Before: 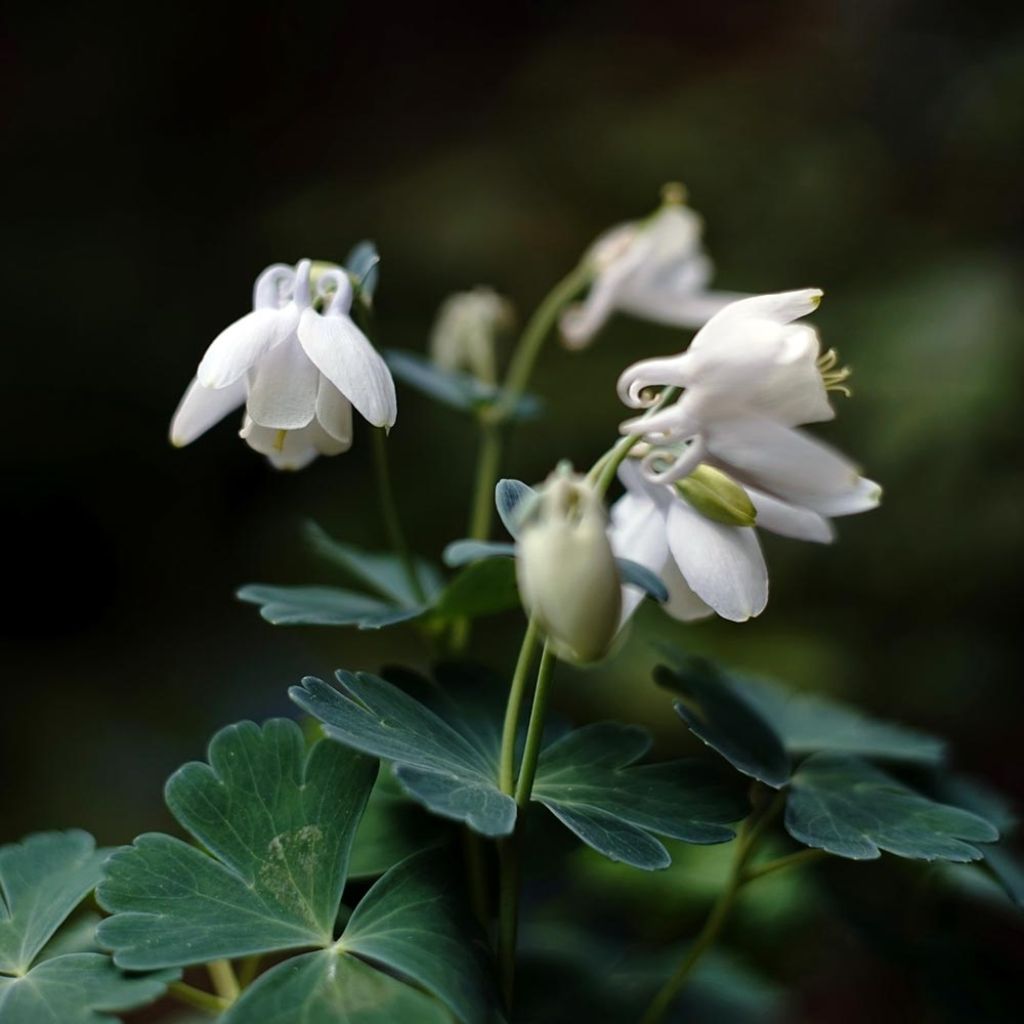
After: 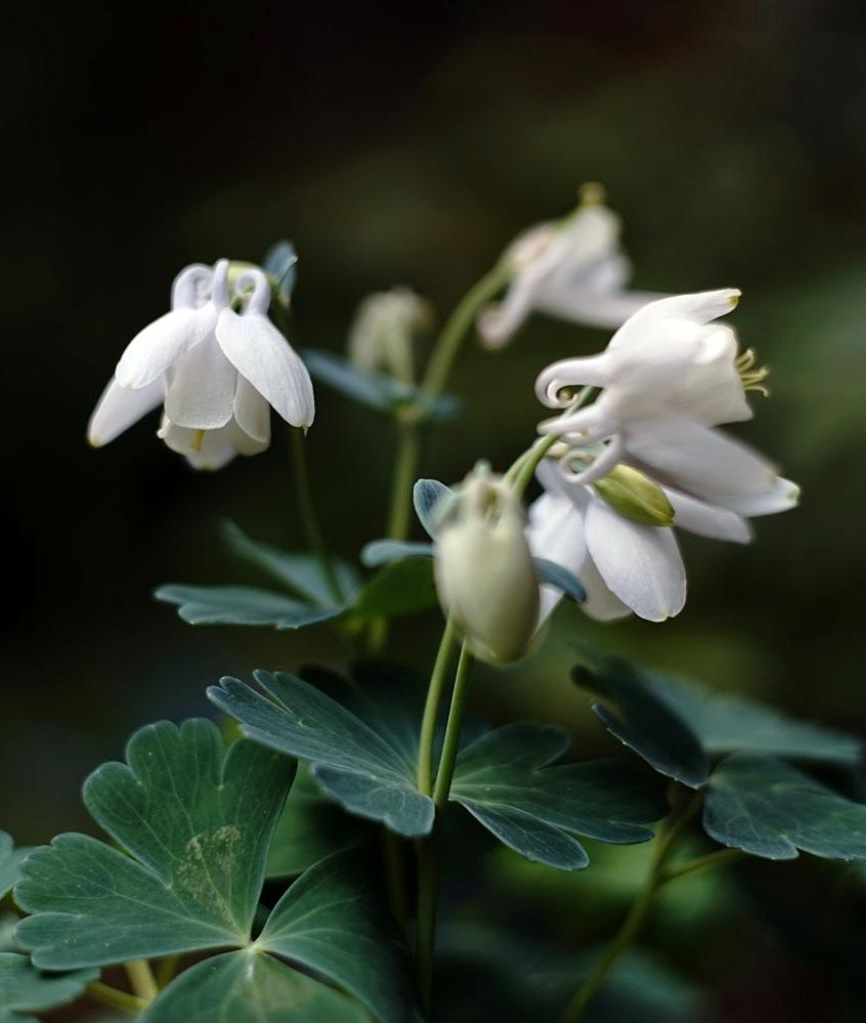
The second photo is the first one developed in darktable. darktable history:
crop: left 8.021%, right 7.362%
